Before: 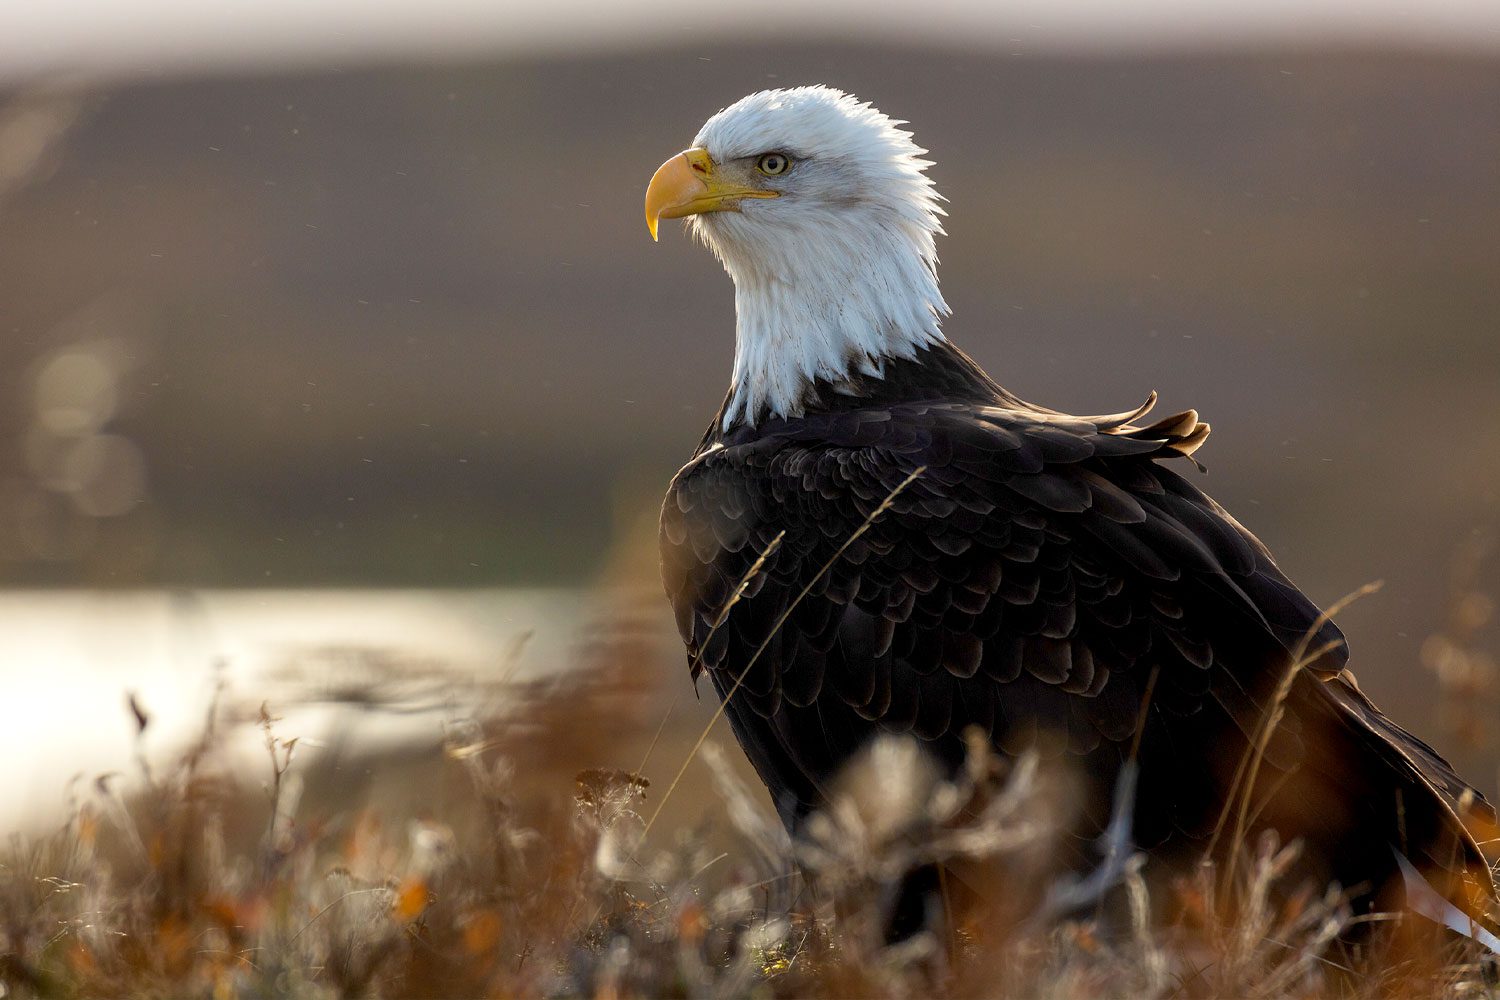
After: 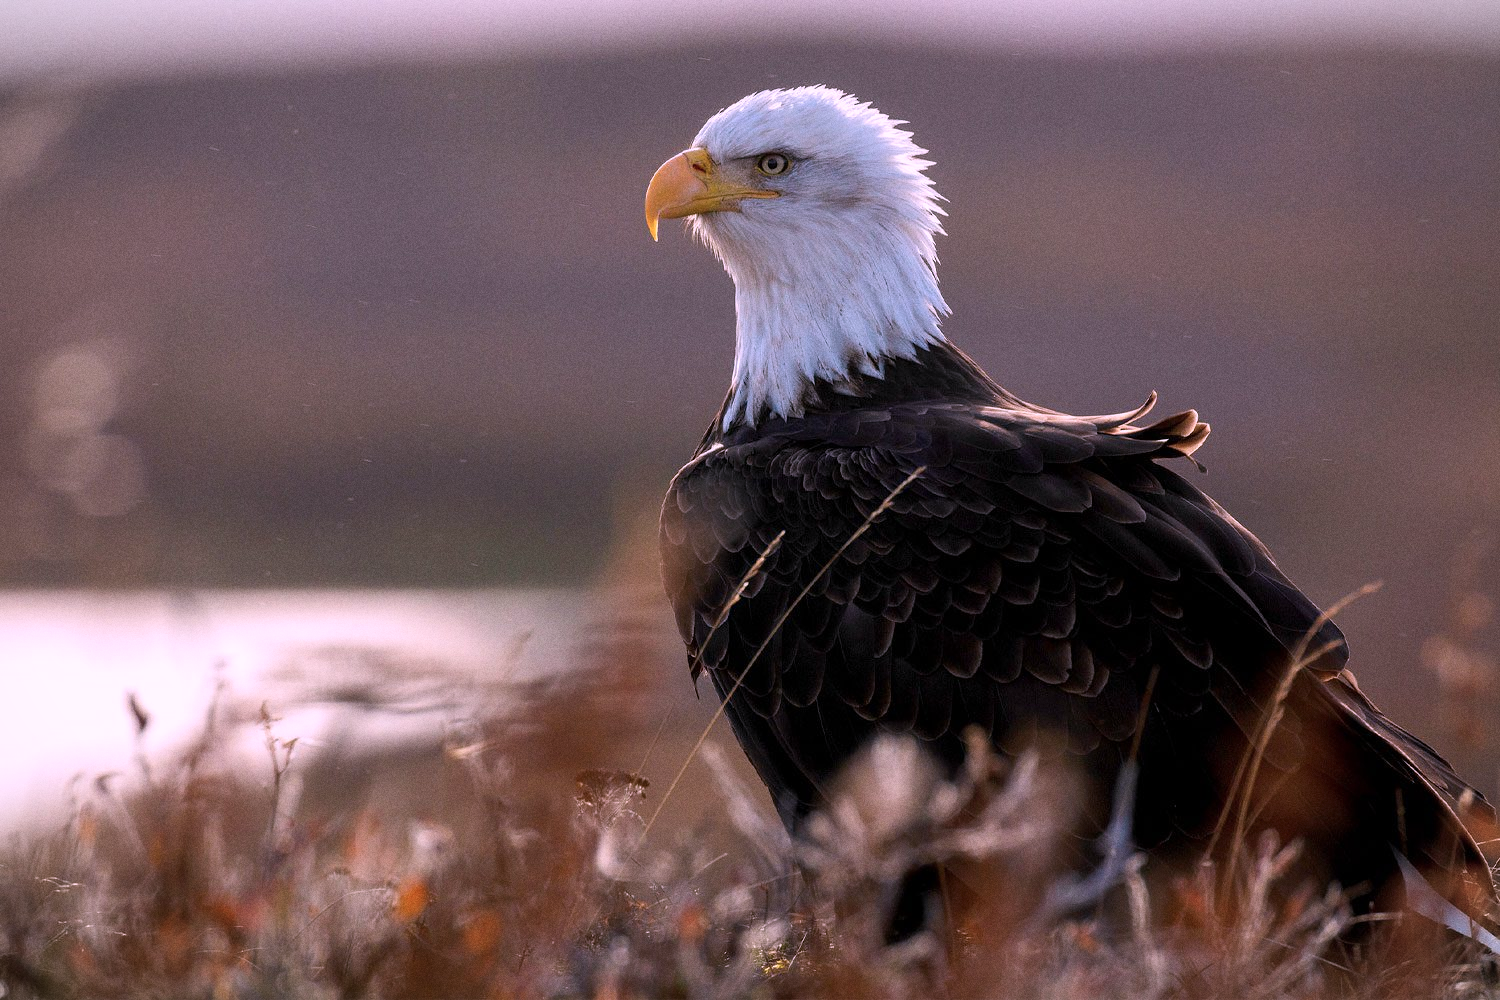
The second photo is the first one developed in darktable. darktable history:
vignetting: fall-off start 100%, brightness -0.282, width/height ratio 1.31
color correction: highlights a* 15.46, highlights b* -20.56
grain: coarseness 0.09 ISO
